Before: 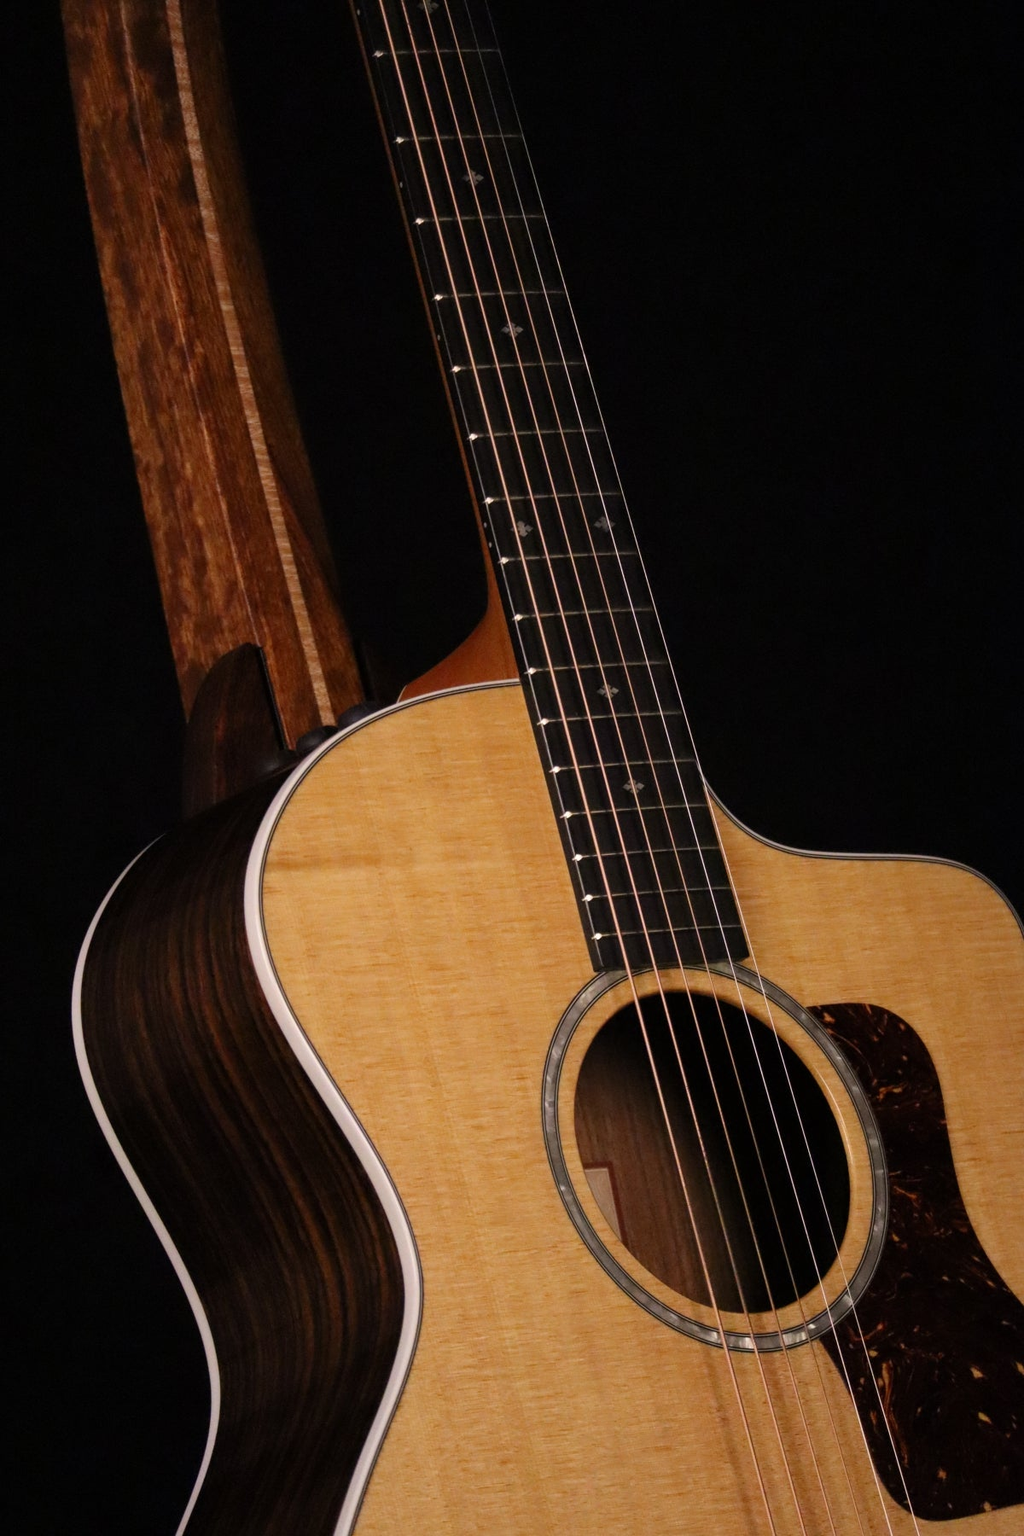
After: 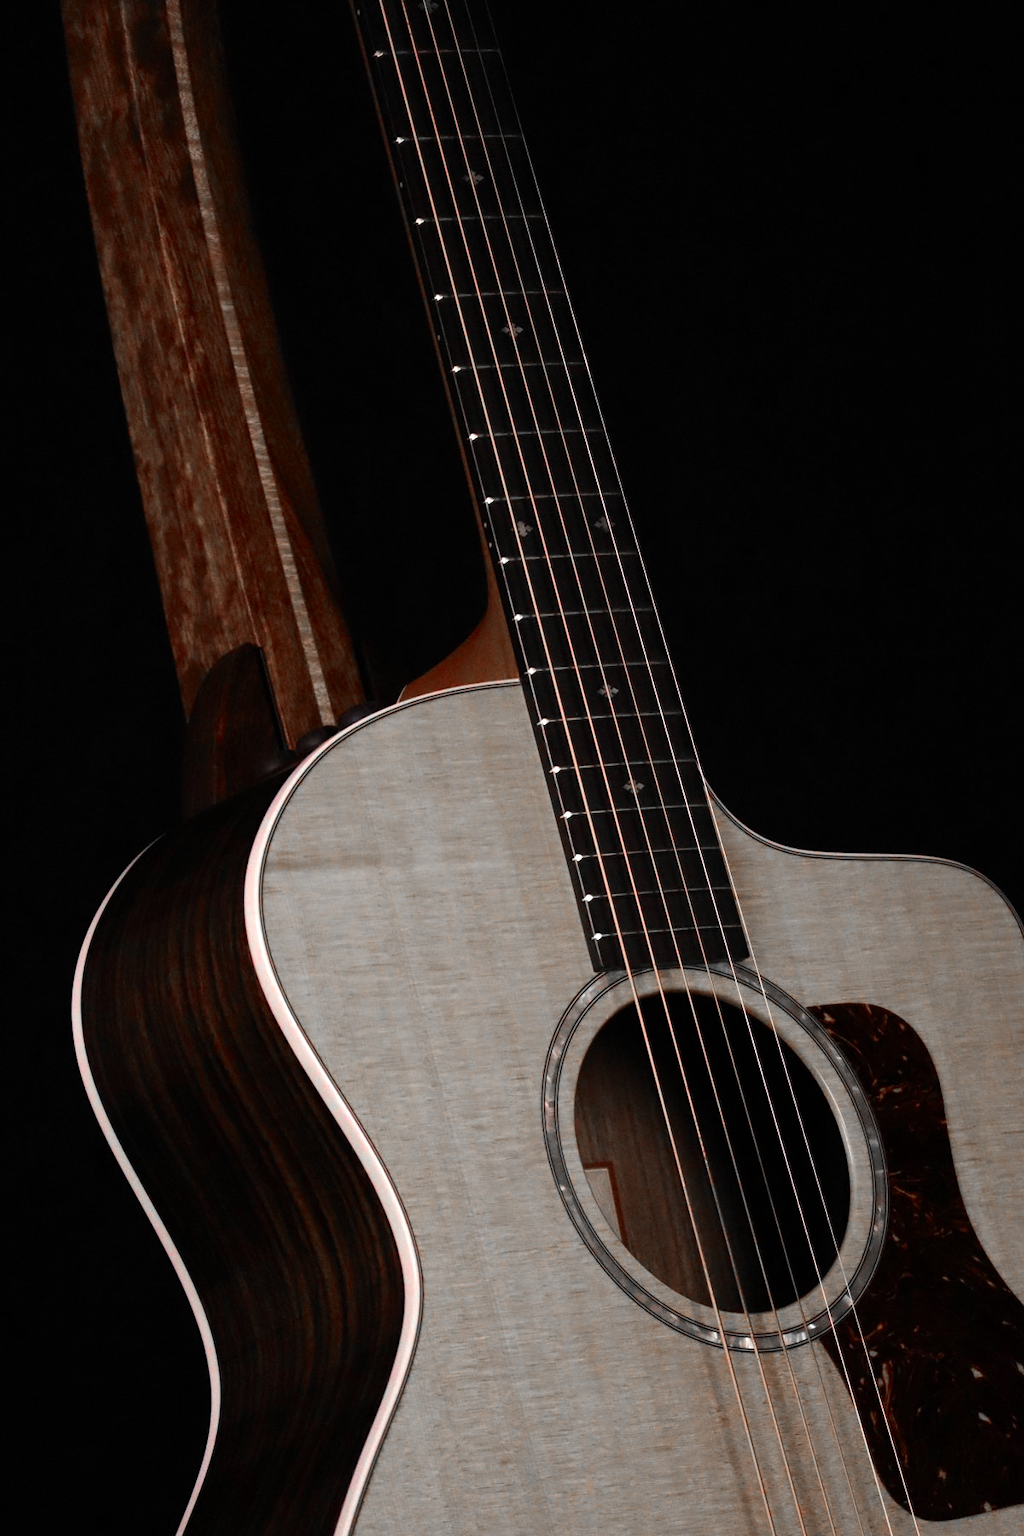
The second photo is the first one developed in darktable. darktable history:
color zones: curves: ch0 [(0, 0.352) (0.143, 0.407) (0.286, 0.386) (0.429, 0.431) (0.571, 0.829) (0.714, 0.853) (0.857, 0.833) (1, 0.352)]; ch1 [(0, 0.604) (0.072, 0.726) (0.096, 0.608) (0.205, 0.007) (0.571, -0.006) (0.839, -0.013) (0.857, -0.012) (1, 0.604)]
tone equalizer: -8 EV -0.732 EV, -7 EV -0.725 EV, -6 EV -0.573 EV, -5 EV -0.362 EV, -3 EV 0.372 EV, -2 EV 0.6 EV, -1 EV 0.692 EV, +0 EV 0.764 EV, edges refinement/feathering 500, mask exposure compensation -1.57 EV, preserve details no
